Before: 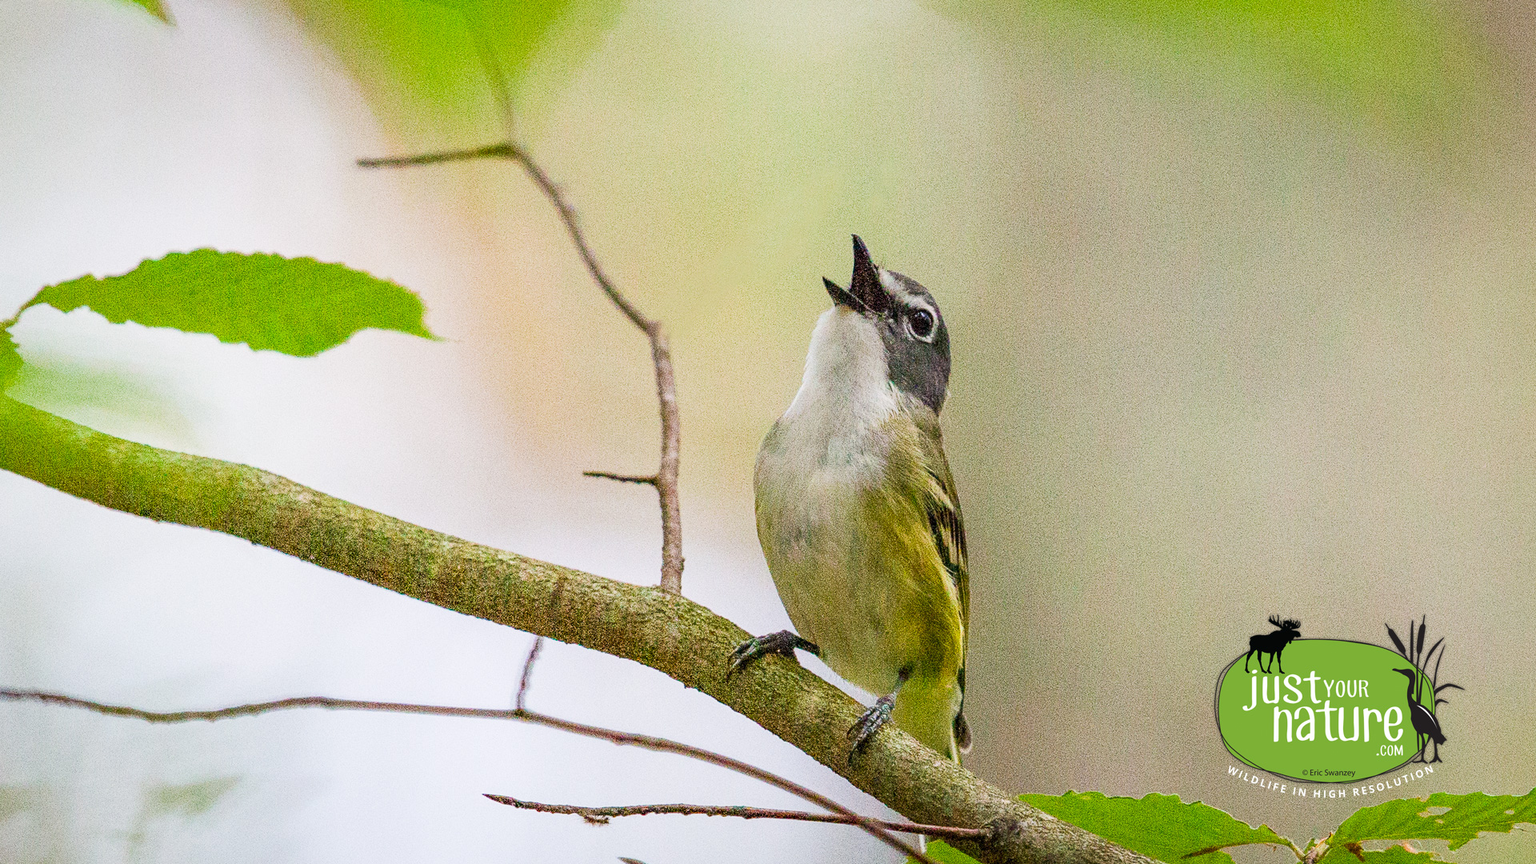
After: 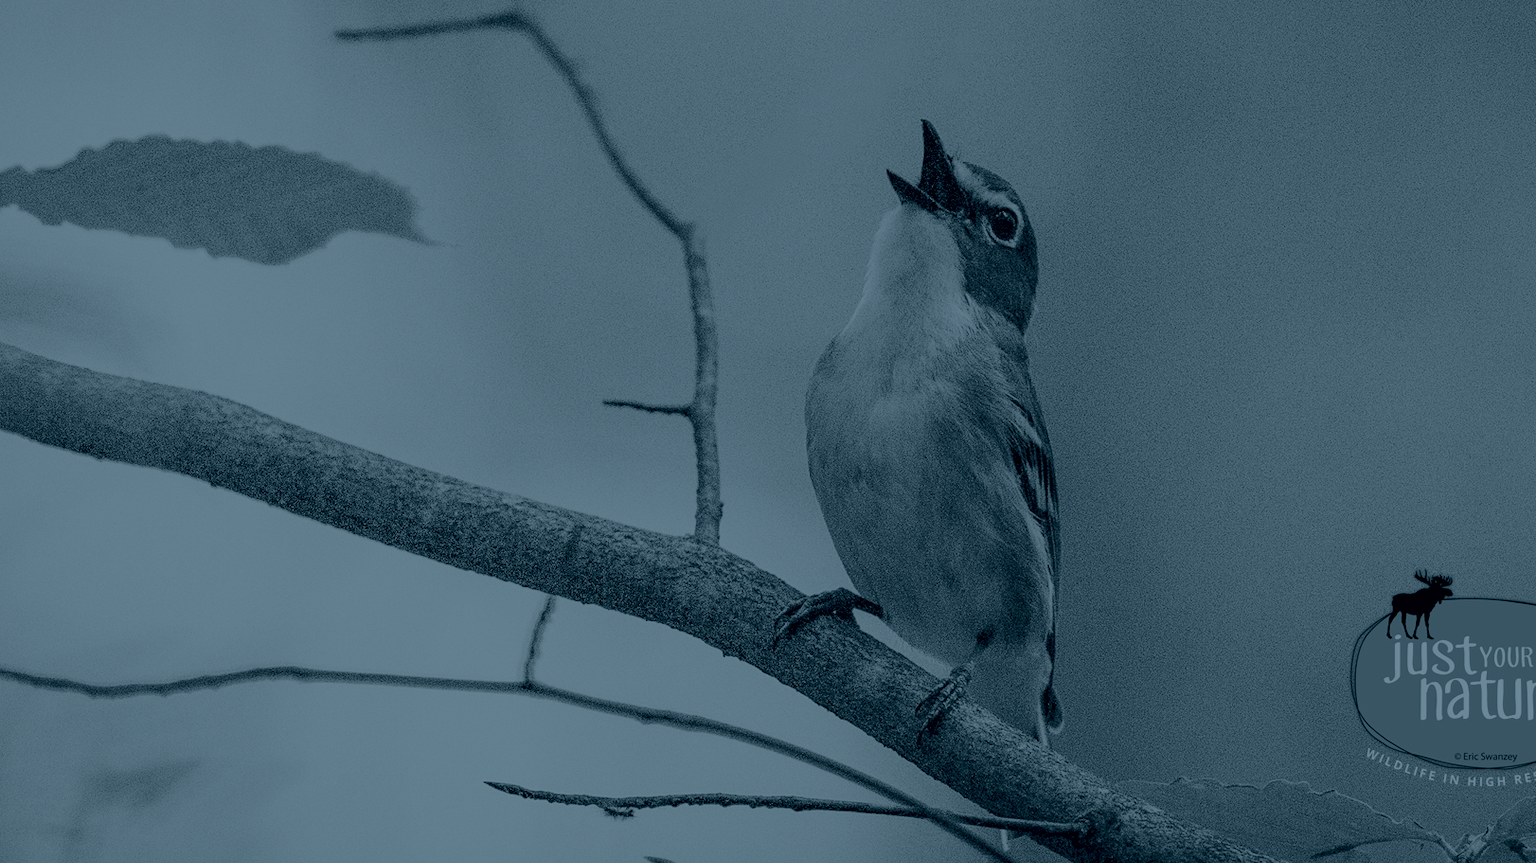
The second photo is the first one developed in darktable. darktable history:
crop and rotate: left 4.842%, top 15.51%, right 10.668%
color correction: highlights a* -1.43, highlights b* 10.12, shadows a* 0.395, shadows b* 19.35
colorize: hue 194.4°, saturation 29%, source mix 61.75%, lightness 3.98%, version 1
white balance: red 1.029, blue 0.92
